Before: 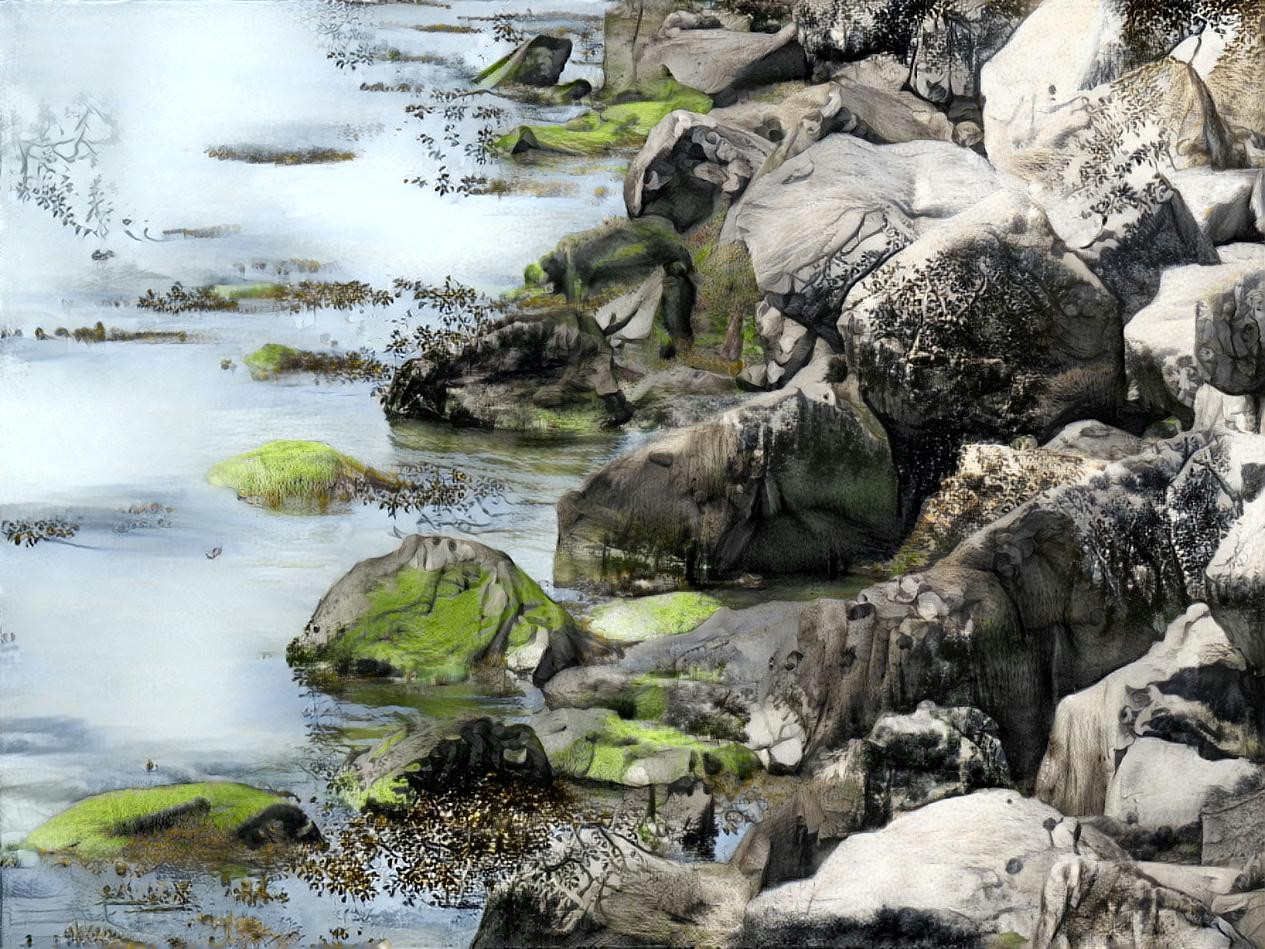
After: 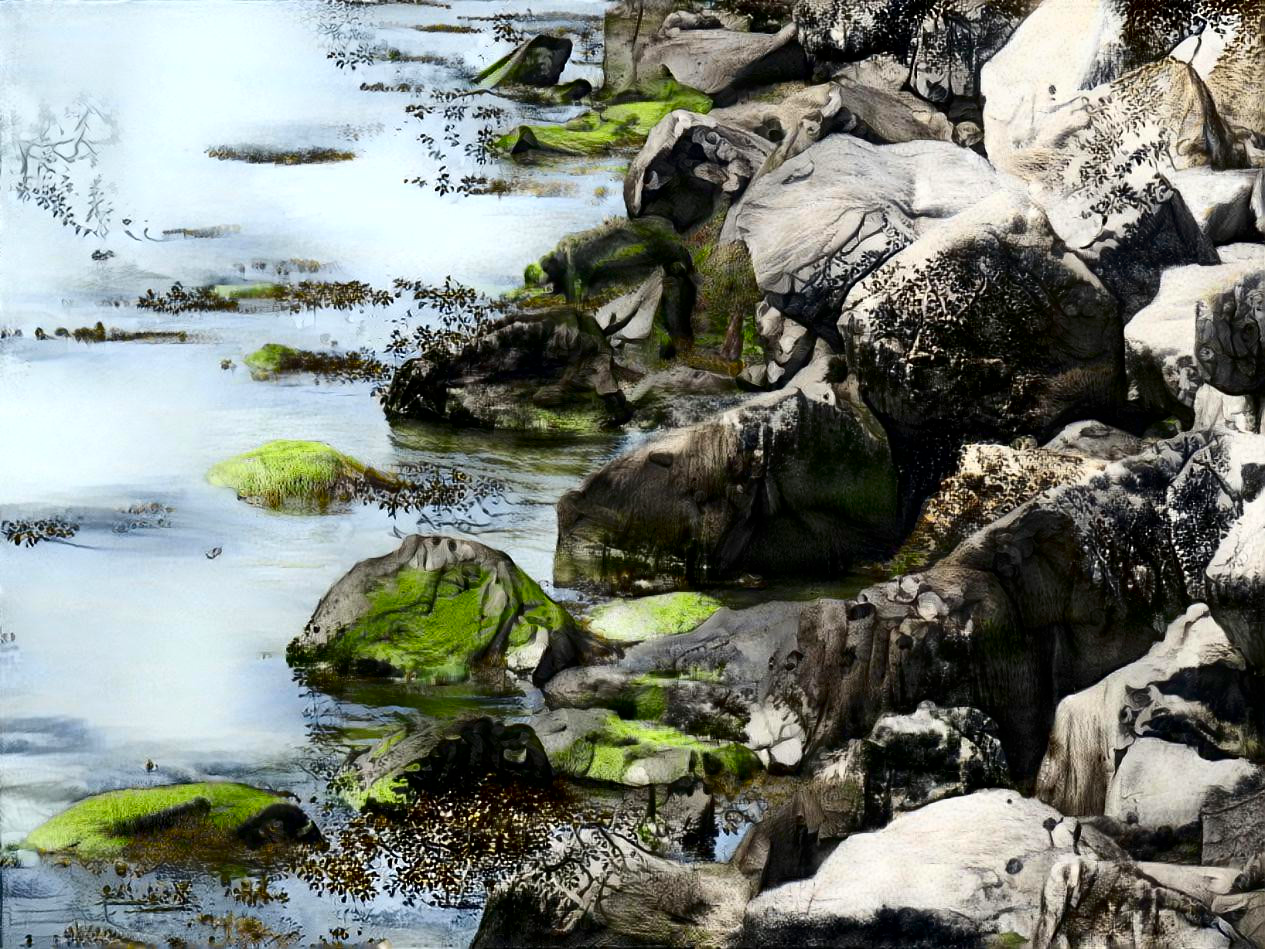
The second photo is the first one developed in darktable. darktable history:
contrast brightness saturation: contrast 0.217, brightness -0.186, saturation 0.241
